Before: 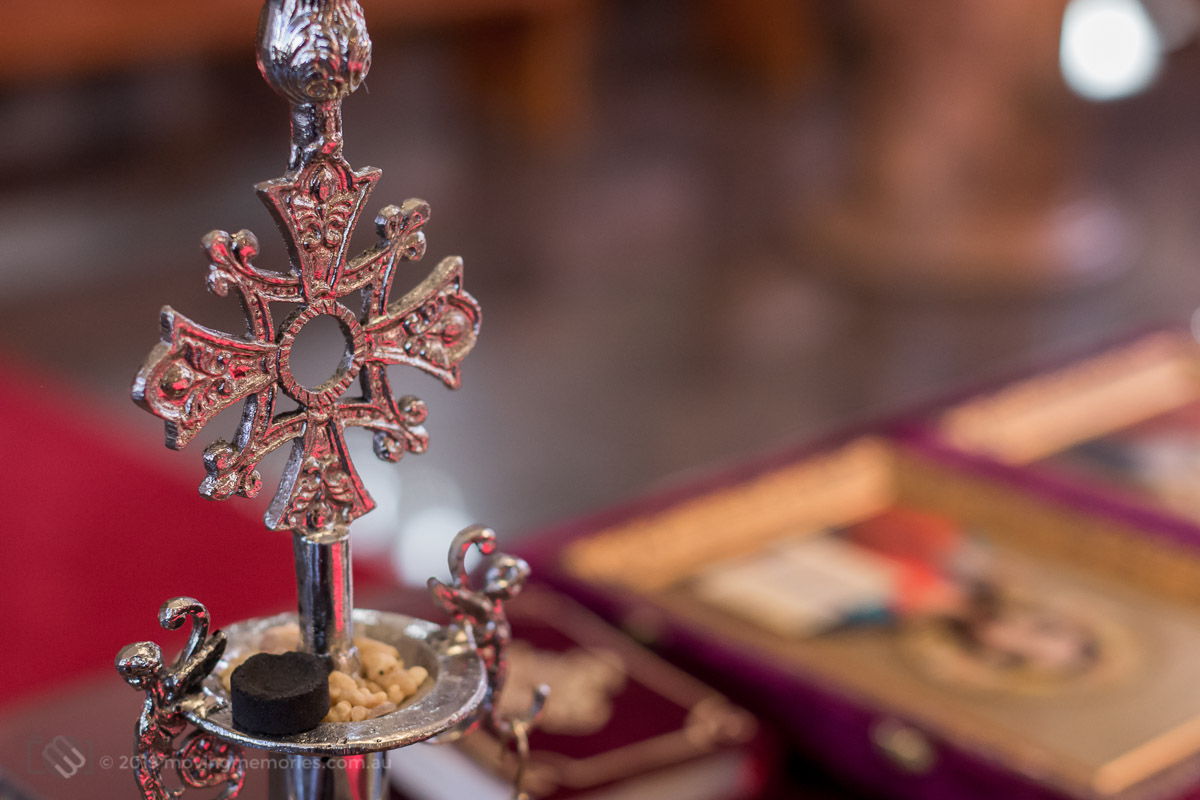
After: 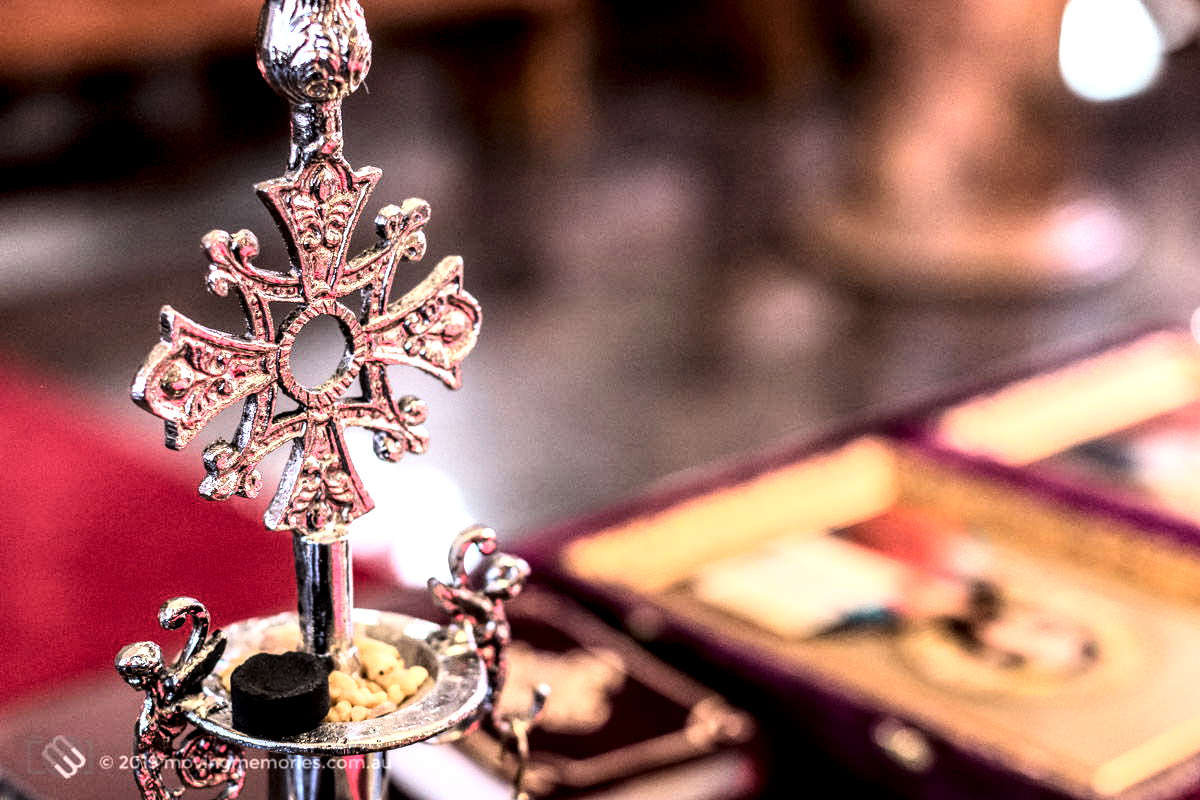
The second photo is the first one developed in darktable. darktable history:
local contrast: detail 160%
rgb curve: curves: ch0 [(0, 0) (0.21, 0.15) (0.24, 0.21) (0.5, 0.75) (0.75, 0.96) (0.89, 0.99) (1, 1)]; ch1 [(0, 0.02) (0.21, 0.13) (0.25, 0.2) (0.5, 0.67) (0.75, 0.9) (0.89, 0.97) (1, 1)]; ch2 [(0, 0.02) (0.21, 0.13) (0.25, 0.2) (0.5, 0.67) (0.75, 0.9) (0.89, 0.97) (1, 1)], compensate middle gray true
